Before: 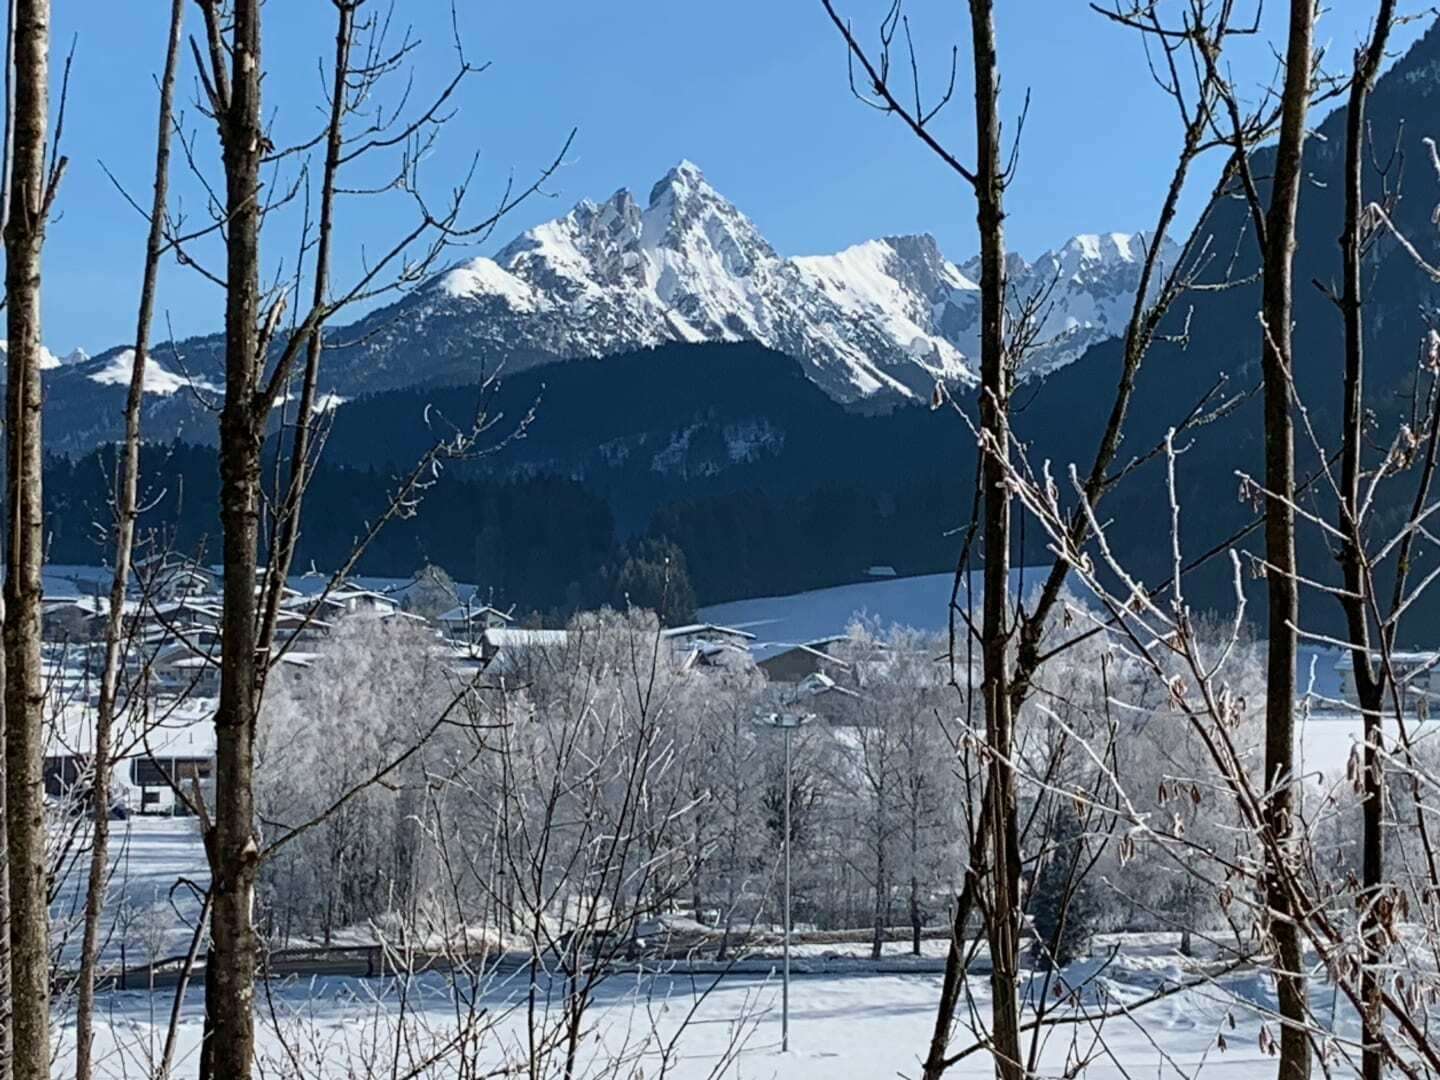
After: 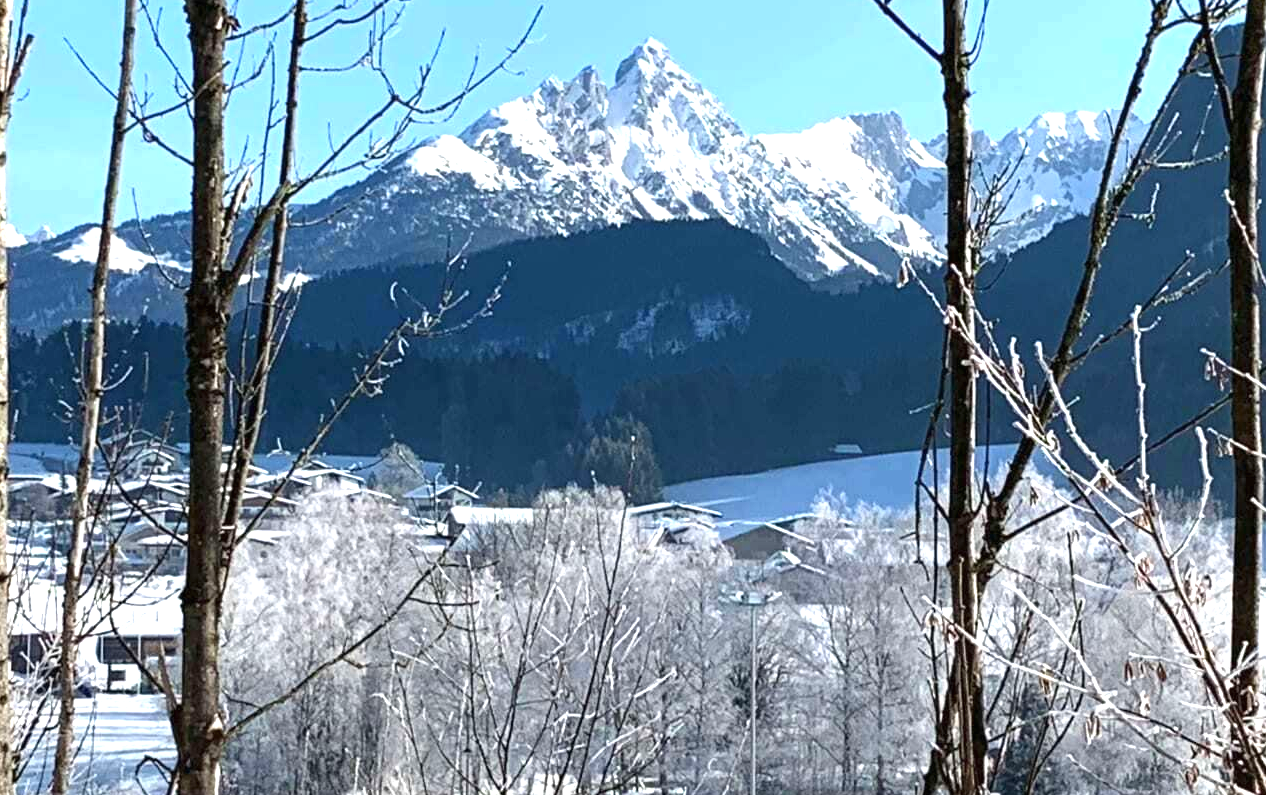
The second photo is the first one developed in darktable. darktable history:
crop and rotate: left 2.425%, top 11.305%, right 9.6%, bottom 15.08%
exposure: black level correction 0, exposure 1.1 EV, compensate highlight preservation false
